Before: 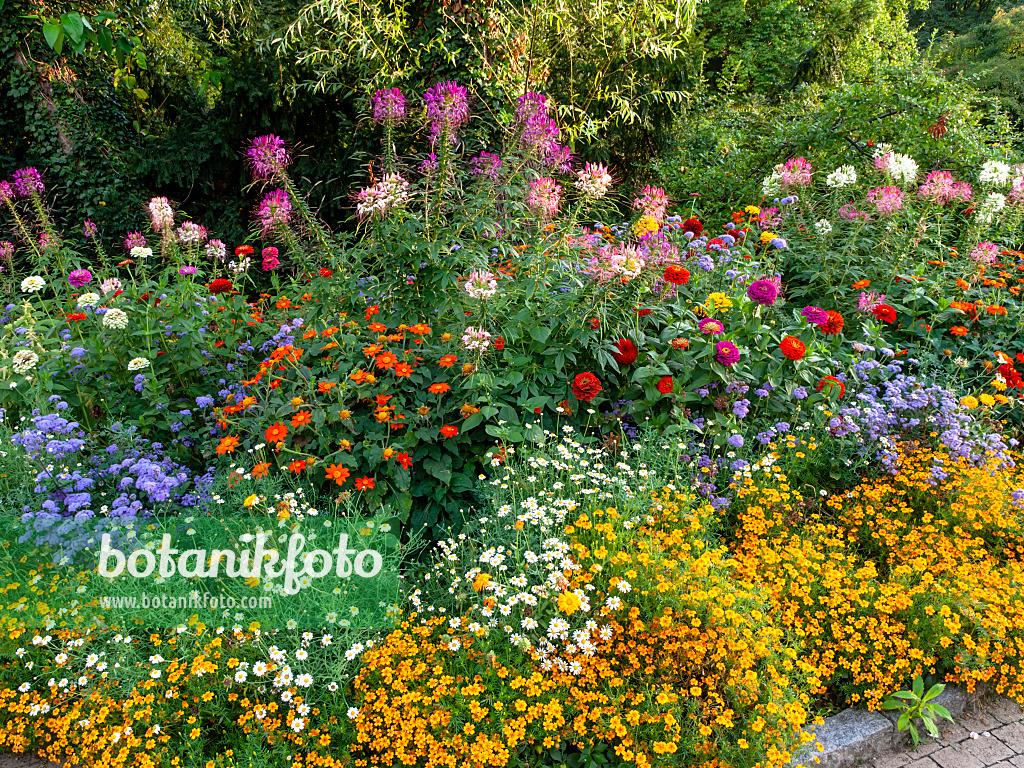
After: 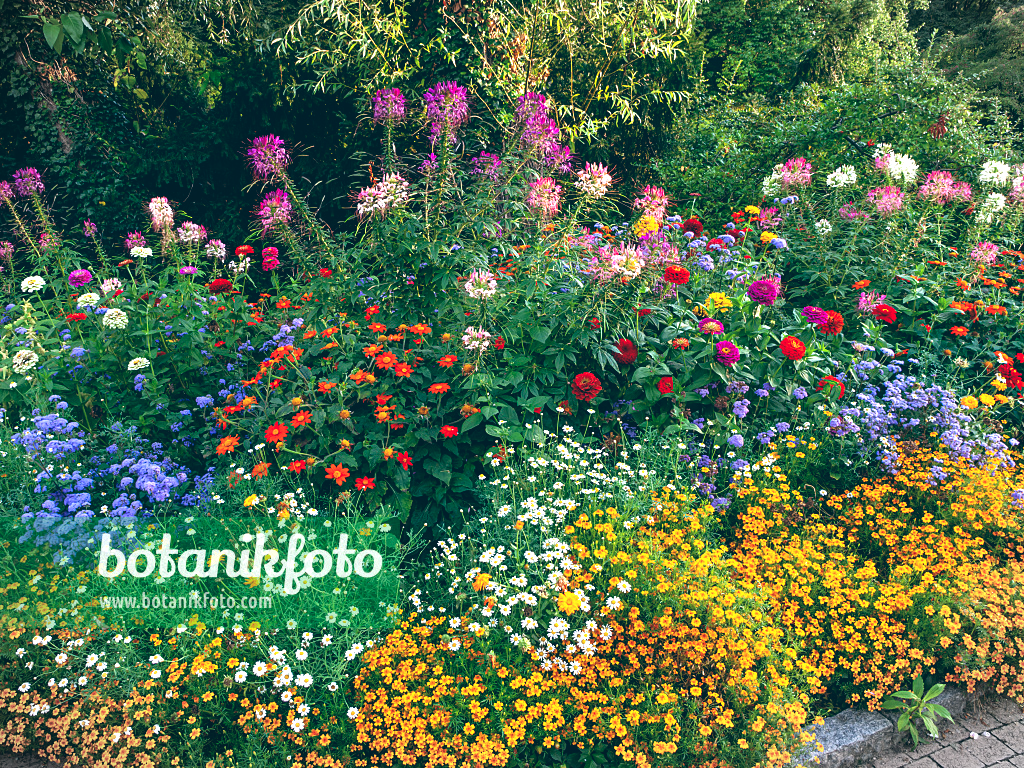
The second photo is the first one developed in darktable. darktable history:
vignetting: fall-off start 100%, brightness -0.282, width/height ratio 1.31
color balance: lift [1.016, 0.983, 1, 1.017], gamma [0.958, 1, 1, 1], gain [0.981, 1.007, 0.993, 1.002], input saturation 118.26%, contrast 13.43%, contrast fulcrum 21.62%, output saturation 82.76%
